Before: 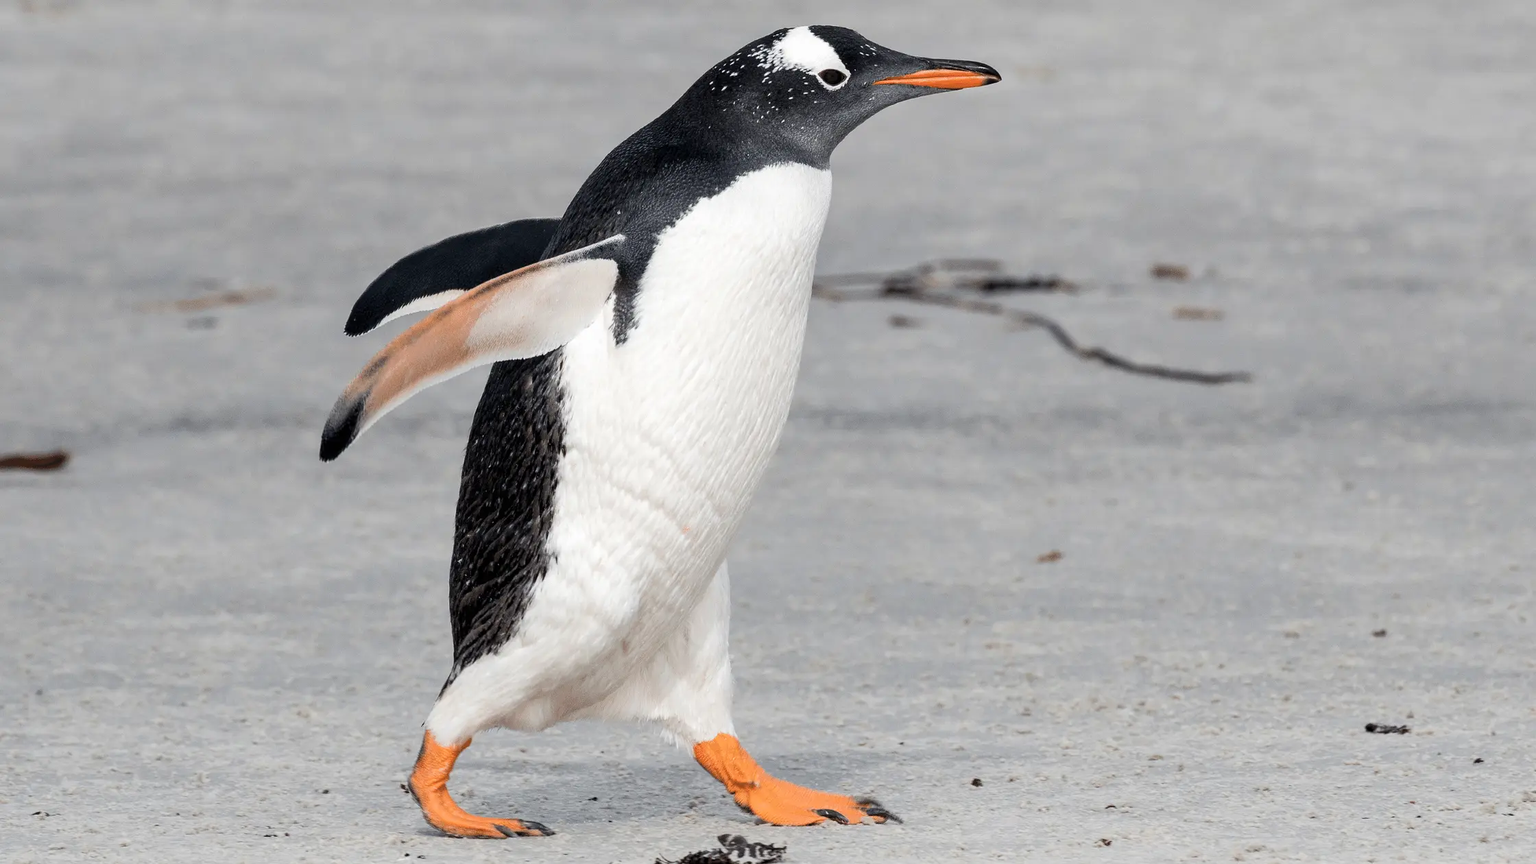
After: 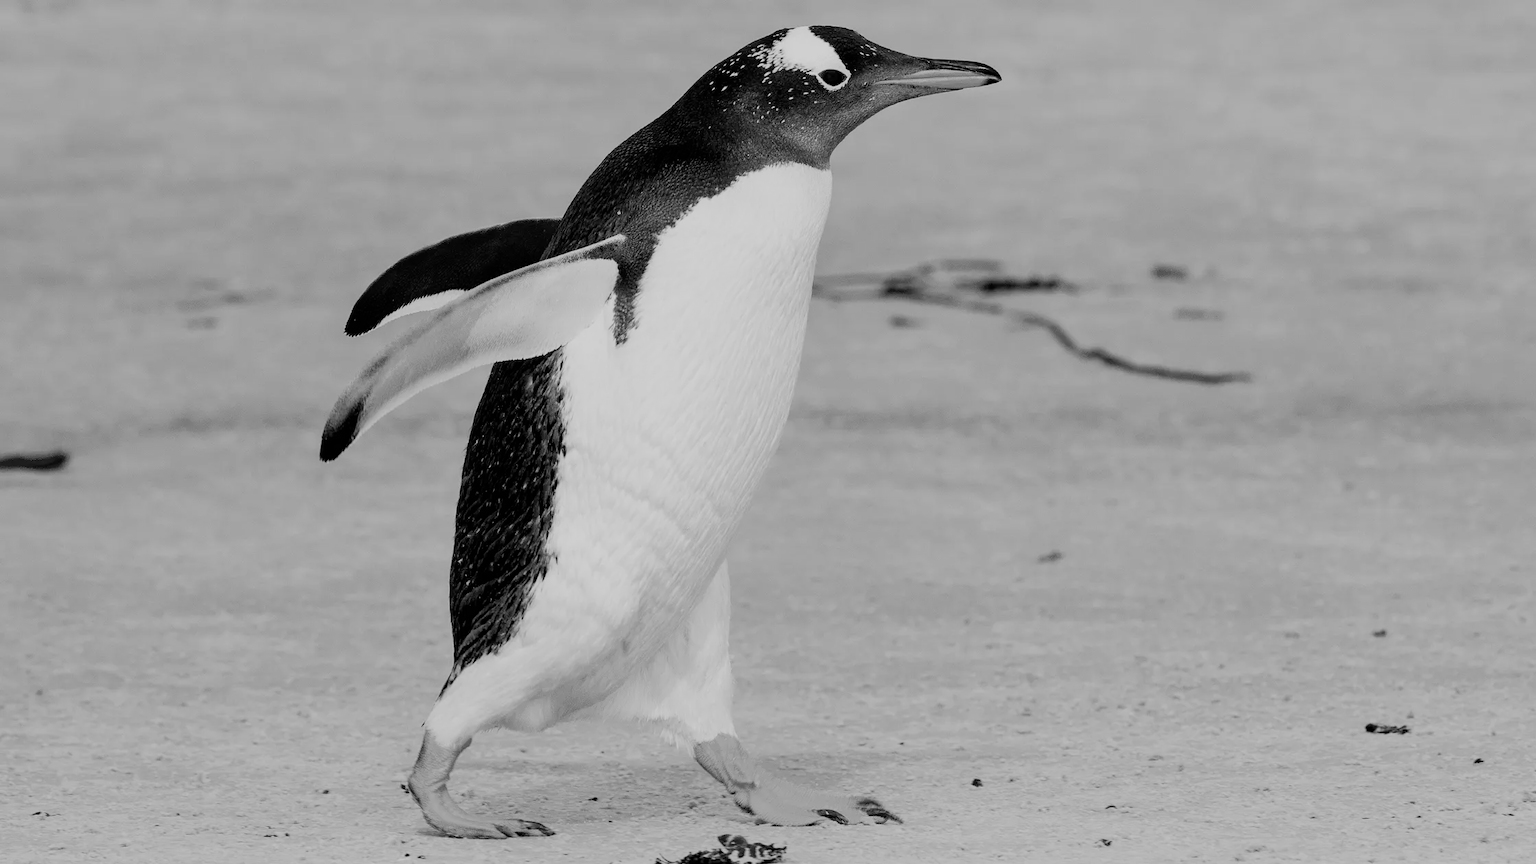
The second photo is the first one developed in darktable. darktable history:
monochrome: on, module defaults
filmic rgb: black relative exposure -7.32 EV, white relative exposure 5.09 EV, hardness 3.2
